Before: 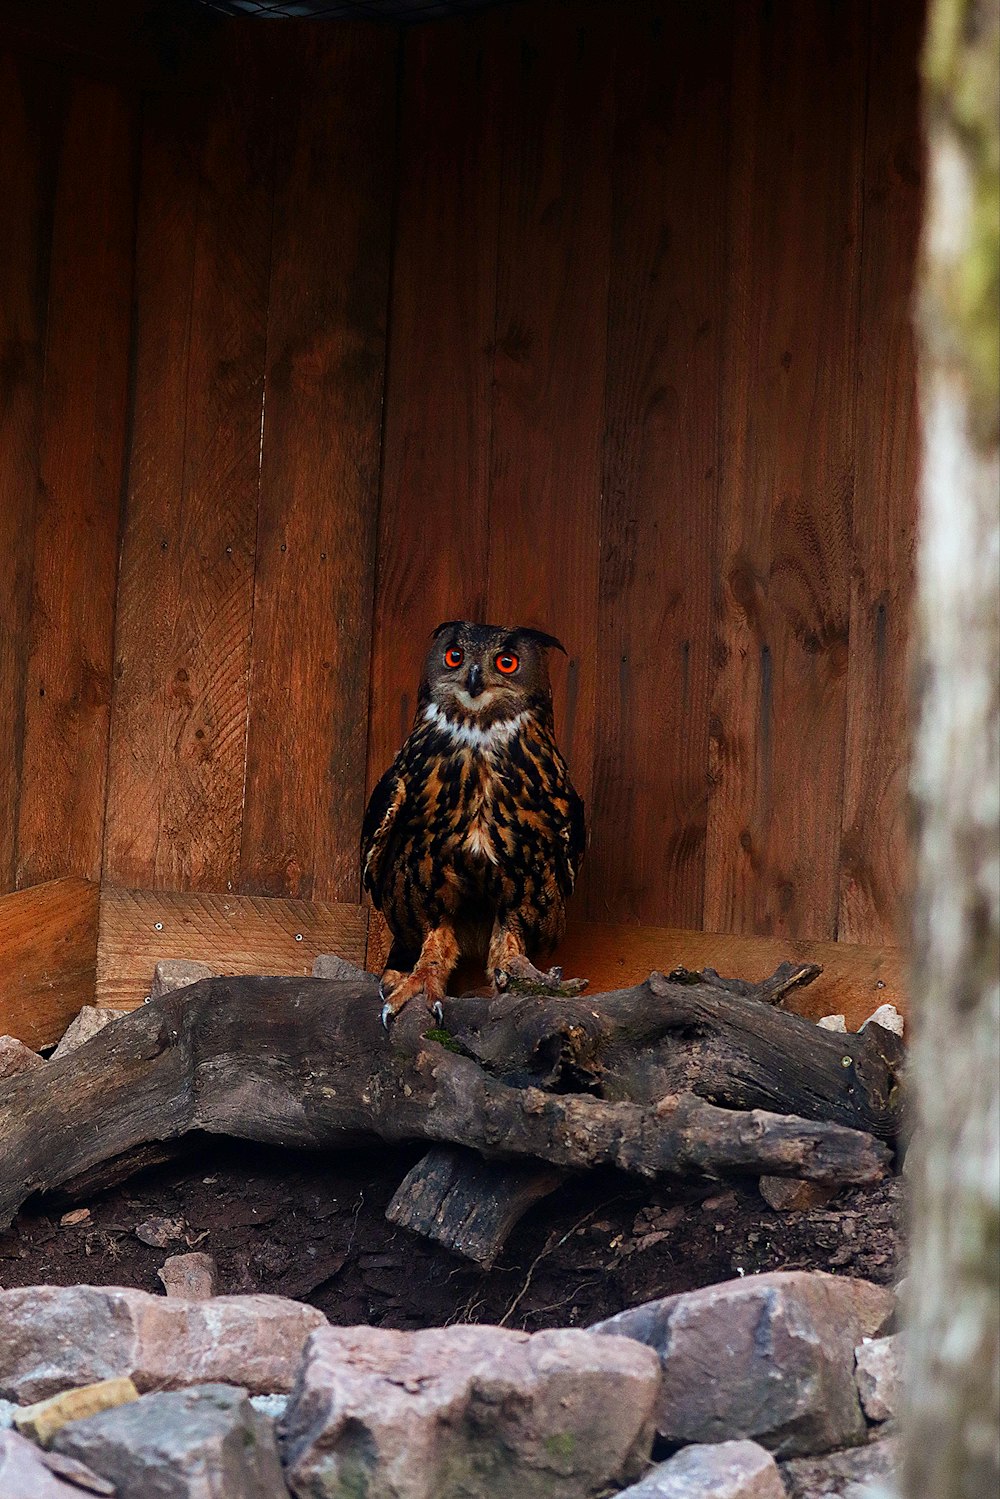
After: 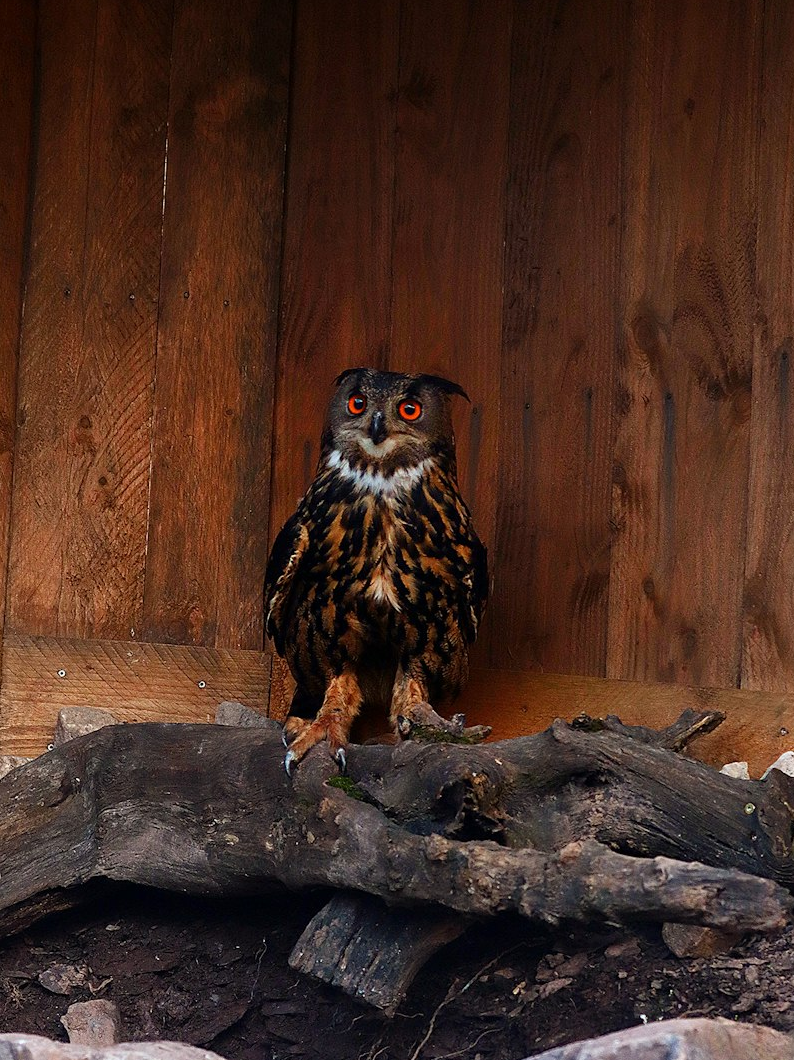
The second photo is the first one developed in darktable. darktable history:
crop: left 9.712%, top 16.928%, right 10.845%, bottom 12.332%
color contrast: green-magenta contrast 0.96
